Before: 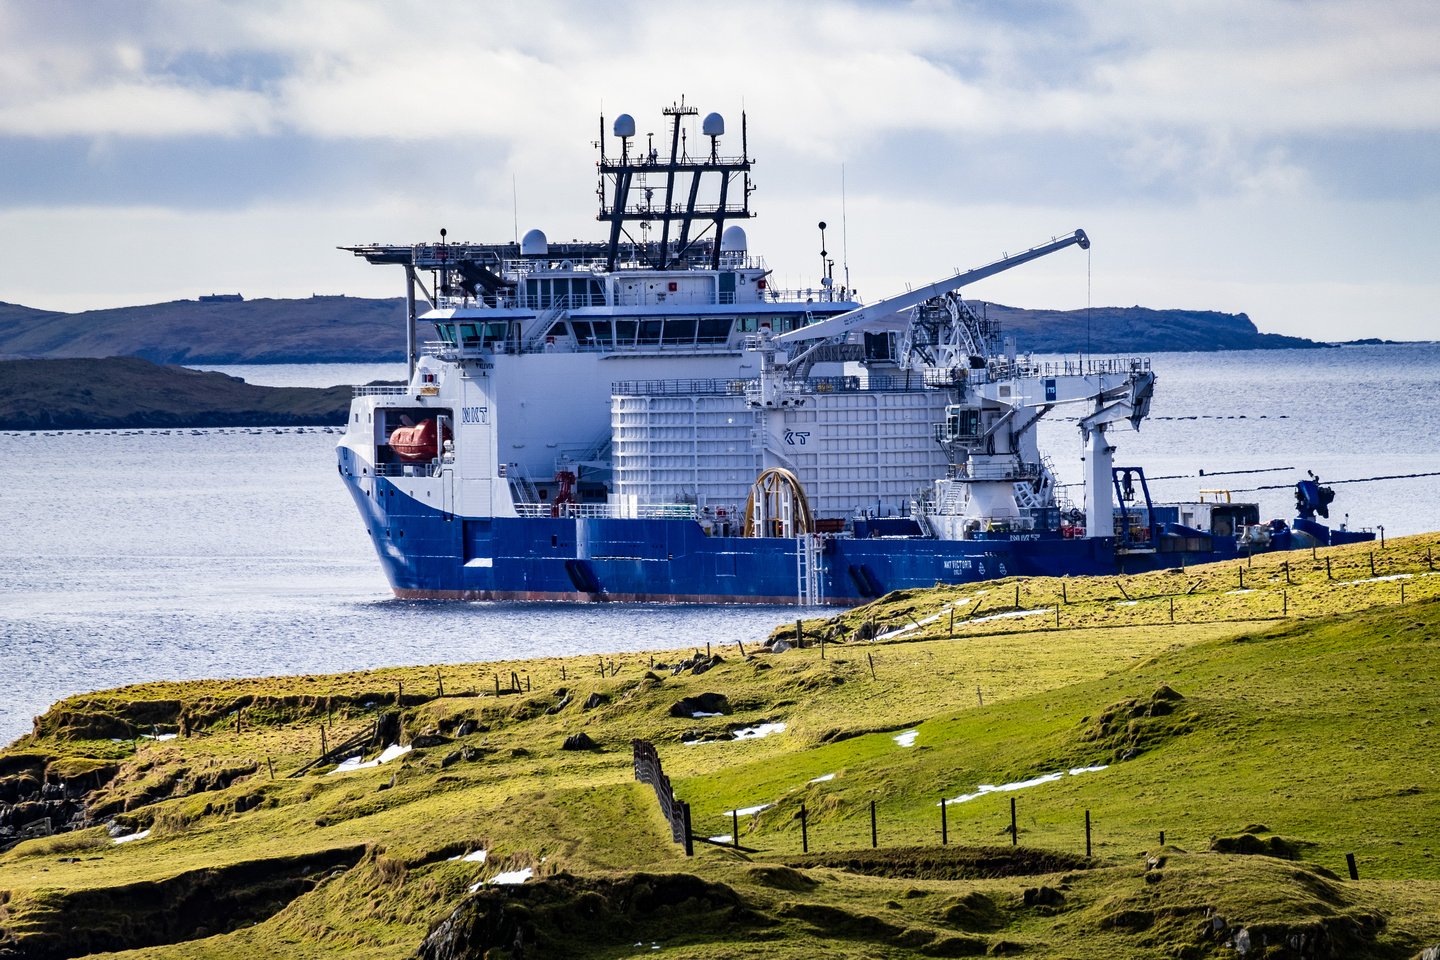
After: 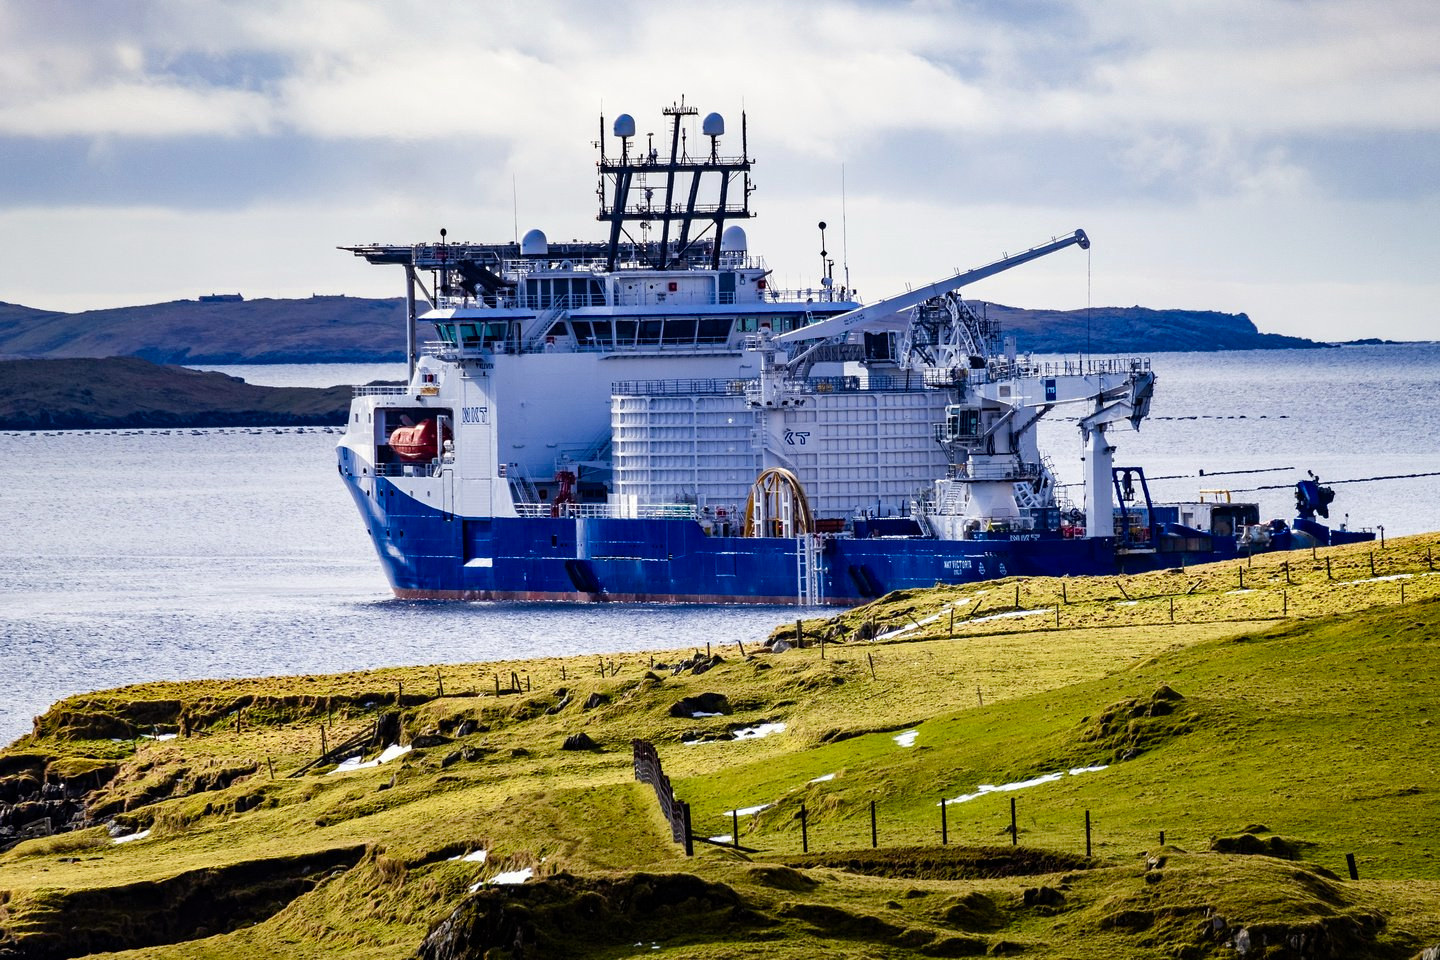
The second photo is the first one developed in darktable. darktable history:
color balance rgb: power › luminance -3.624%, power › chroma 0.579%, power › hue 40.51°, linear chroma grading › global chroma 4.08%, perceptual saturation grading › global saturation 0.977%, perceptual saturation grading › highlights -18.243%, perceptual saturation grading › mid-tones 7.235%, perceptual saturation grading › shadows 27.031%, global vibrance 20.238%
